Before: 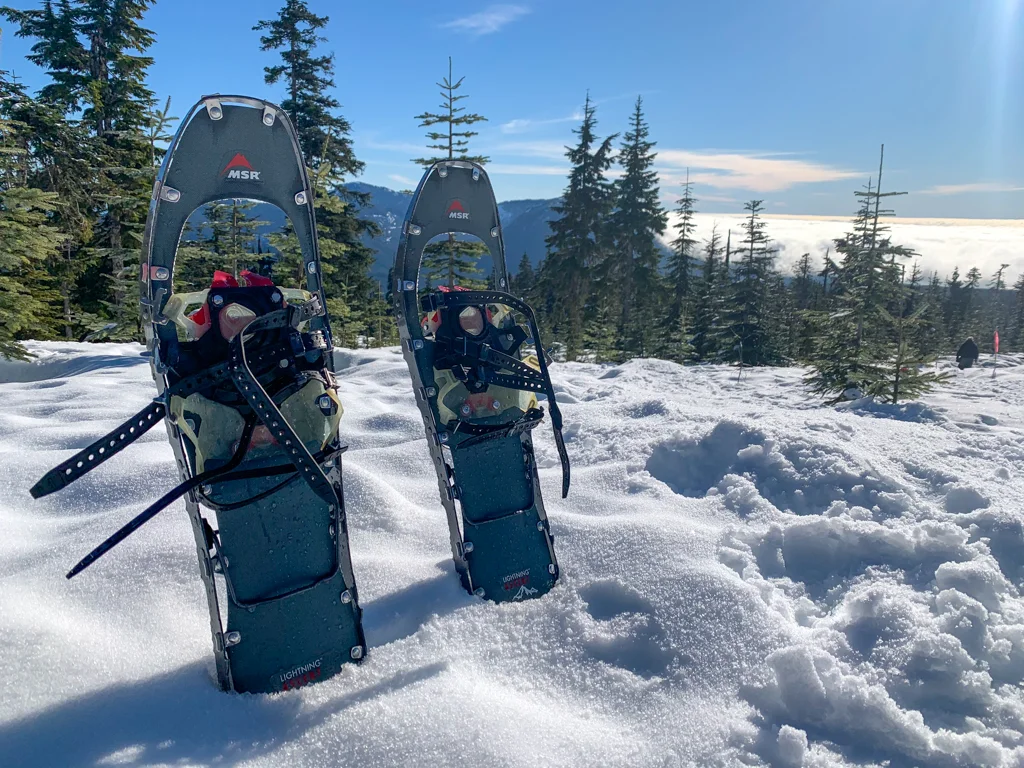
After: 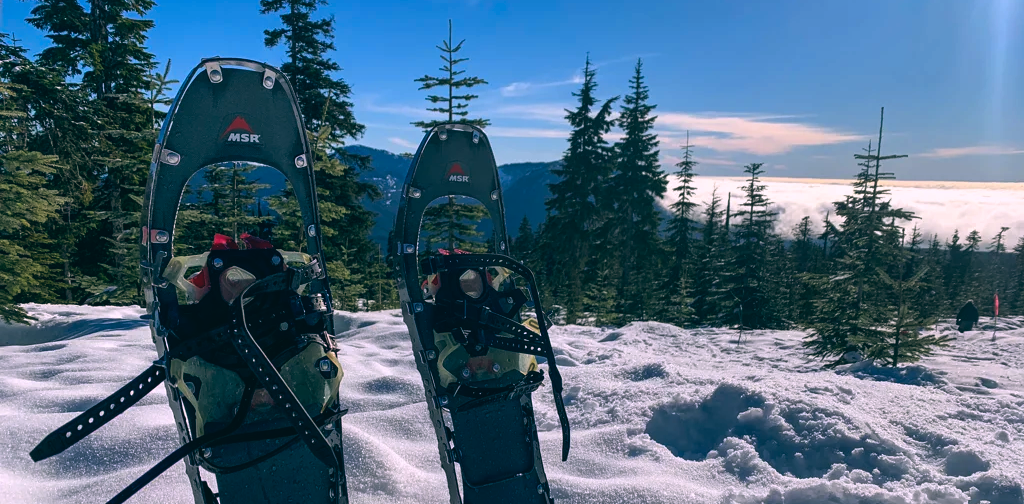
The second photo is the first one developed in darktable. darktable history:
local contrast: mode bilateral grid, contrast 20, coarseness 50, detail 120%, midtone range 0.2
crop and rotate: top 4.848%, bottom 29.503%
color balance: lift [1.016, 0.983, 1, 1.017], gamma [0.78, 1.018, 1.043, 0.957], gain [0.786, 1.063, 0.937, 1.017], input saturation 118.26%, contrast 13.43%, contrast fulcrum 21.62%, output saturation 82.76%
rotate and perspective: automatic cropping off
